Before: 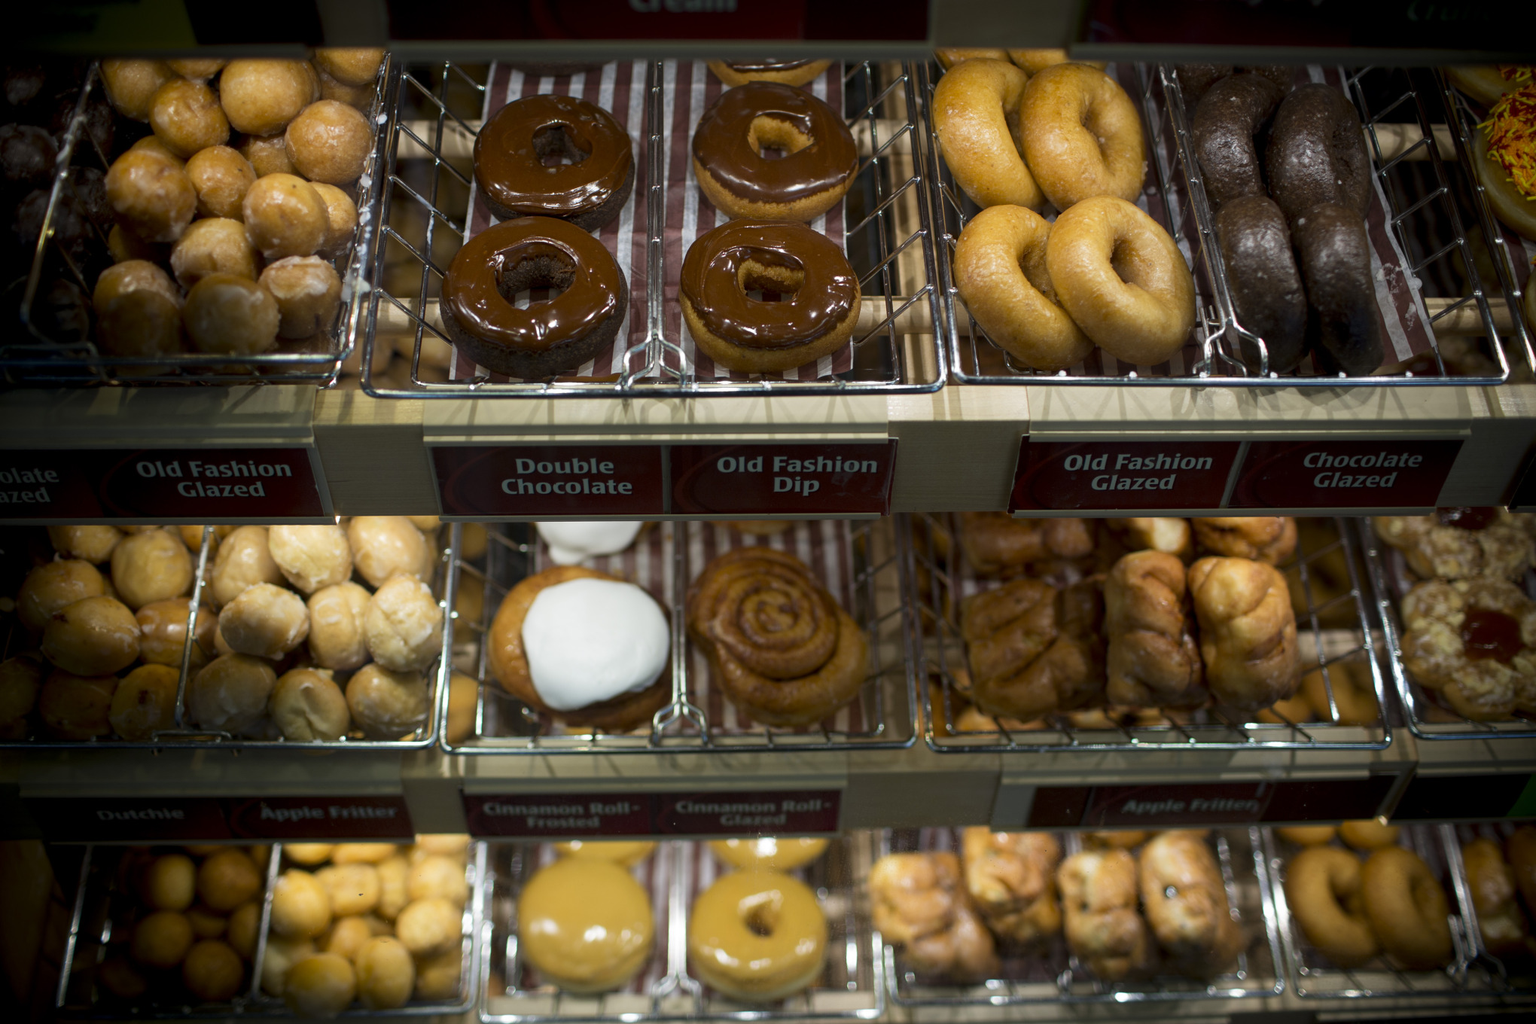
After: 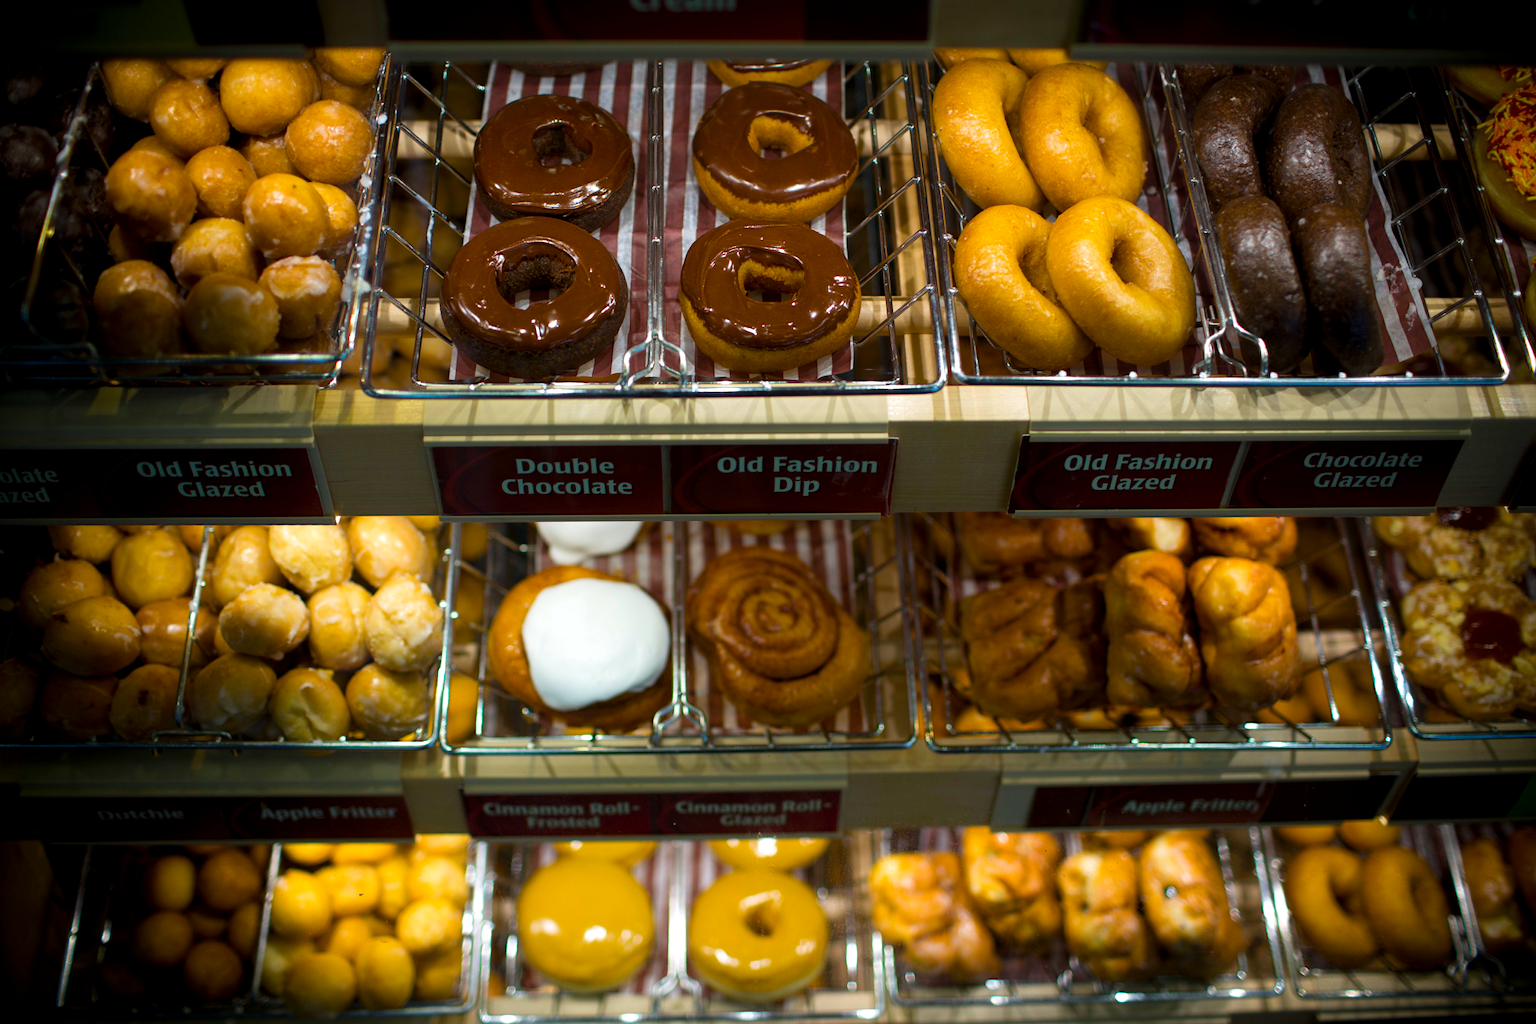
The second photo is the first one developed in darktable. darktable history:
color balance rgb: perceptual saturation grading › global saturation 29.704%, global vibrance 20%
exposure: exposure 0.232 EV, compensate exposure bias true, compensate highlight preservation false
levels: mode automatic, black 0.09%
